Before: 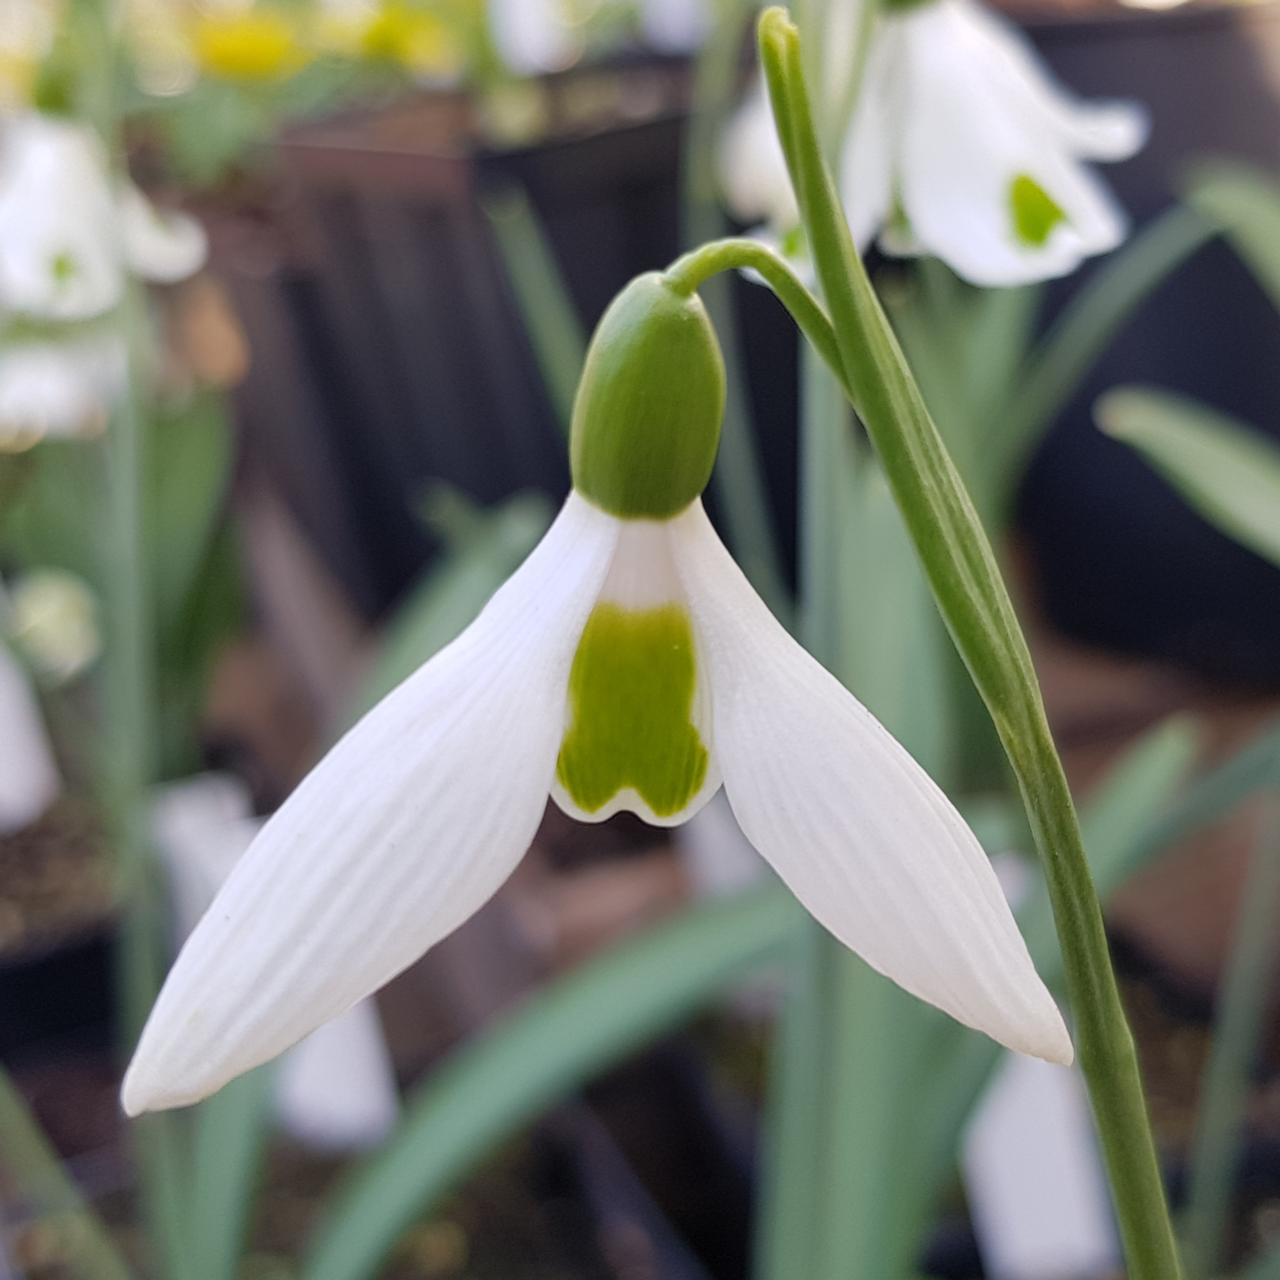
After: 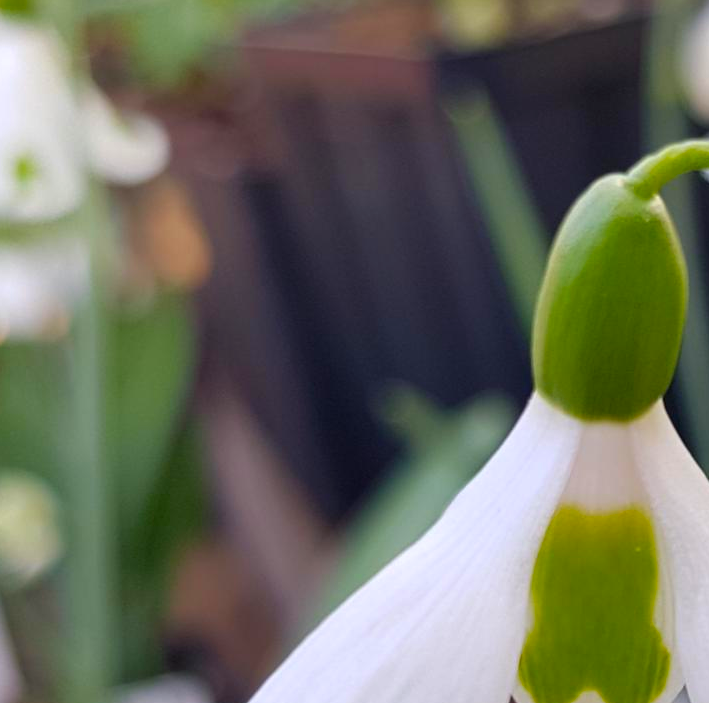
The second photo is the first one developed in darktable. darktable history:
crop and rotate: left 3.022%, top 7.691%, right 41.581%, bottom 37.313%
contrast brightness saturation: brightness -0.017, saturation 0.36
